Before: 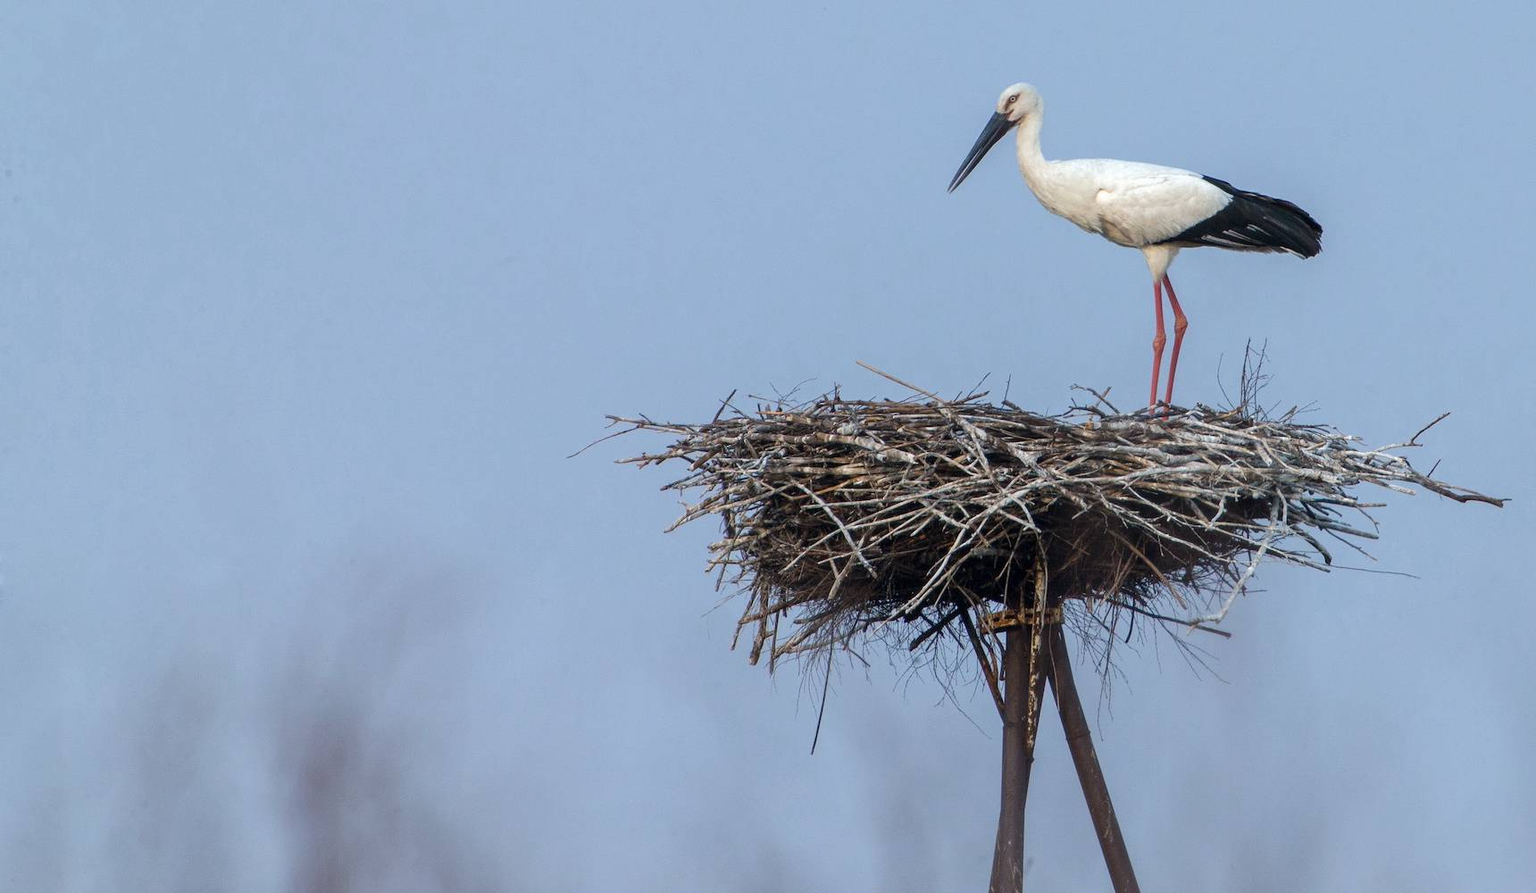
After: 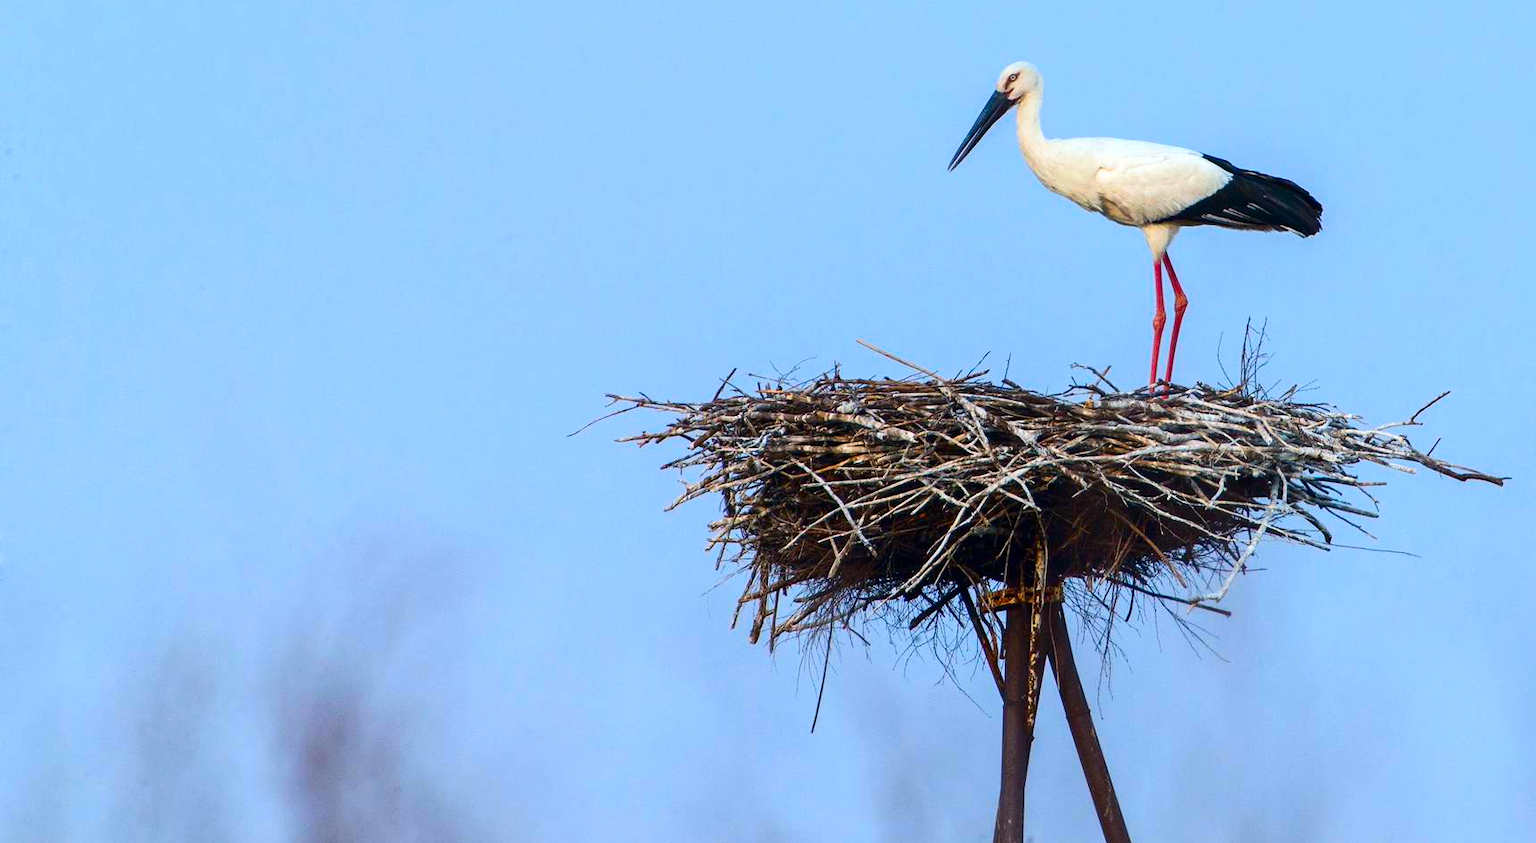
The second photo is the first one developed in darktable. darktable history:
crop and rotate: top 2.479%, bottom 3.018%
contrast brightness saturation: contrast 0.26, brightness 0.02, saturation 0.87
